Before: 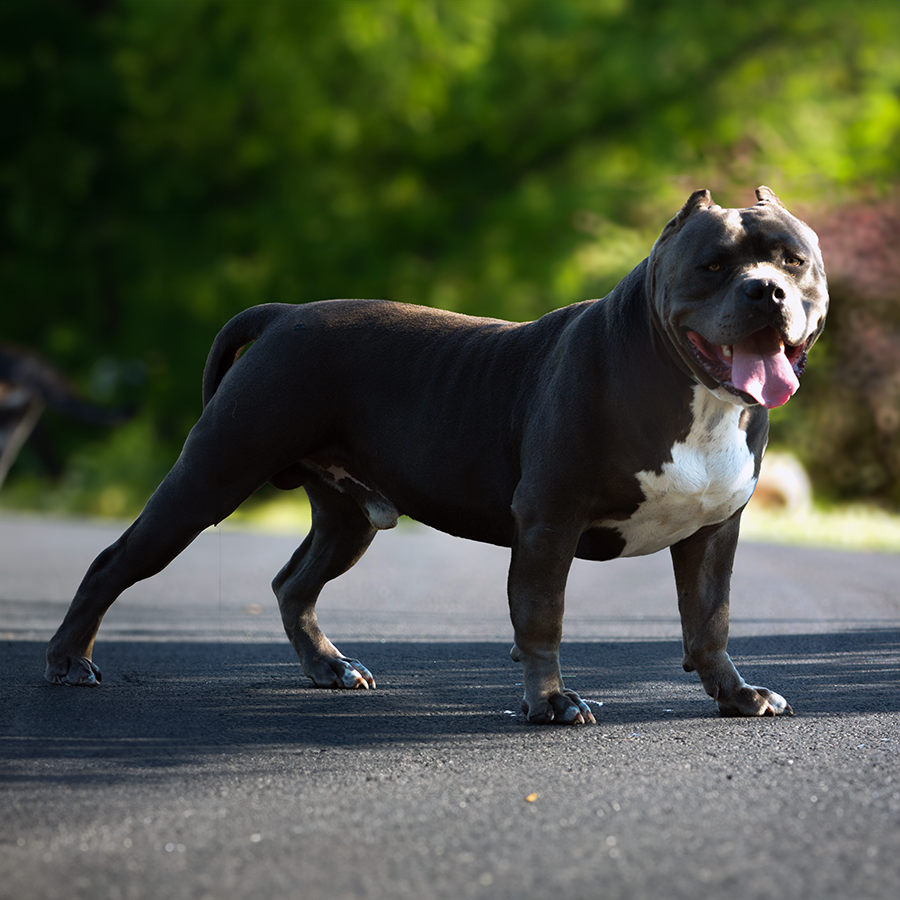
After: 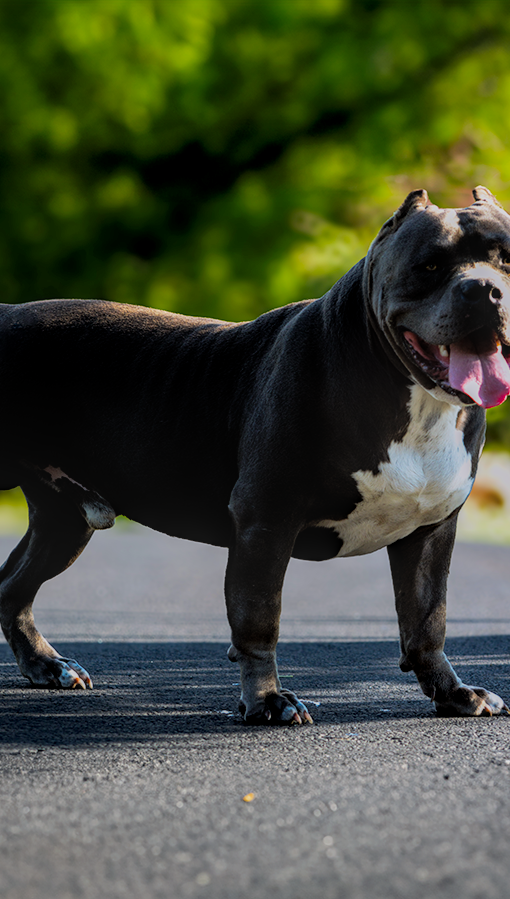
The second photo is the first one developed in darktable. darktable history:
local contrast: highlights 5%, shadows 5%, detail 134%
crop: left 31.446%, top 0.016%, right 11.625%
filmic rgb: black relative exposure -7.75 EV, white relative exposure 4.41 EV, hardness 3.75, latitude 38.72%, contrast 0.971, highlights saturation mix 9.52%, shadows ↔ highlights balance 3.91%, color science v4 (2020)
